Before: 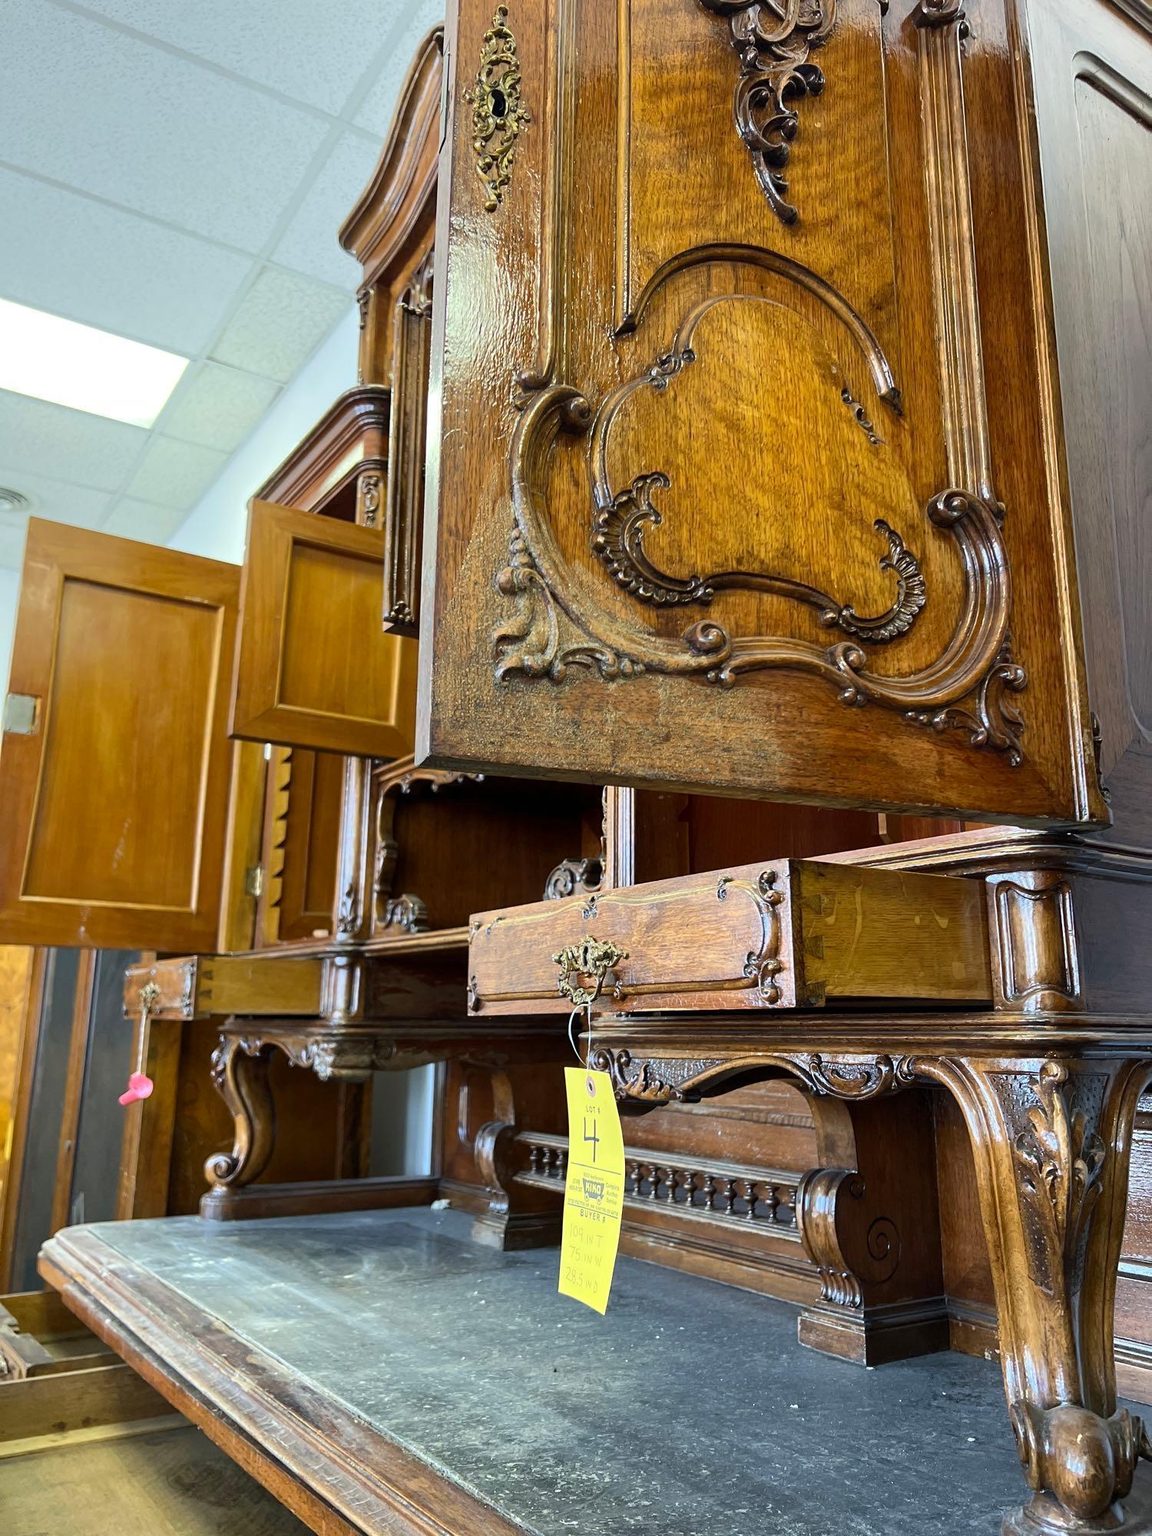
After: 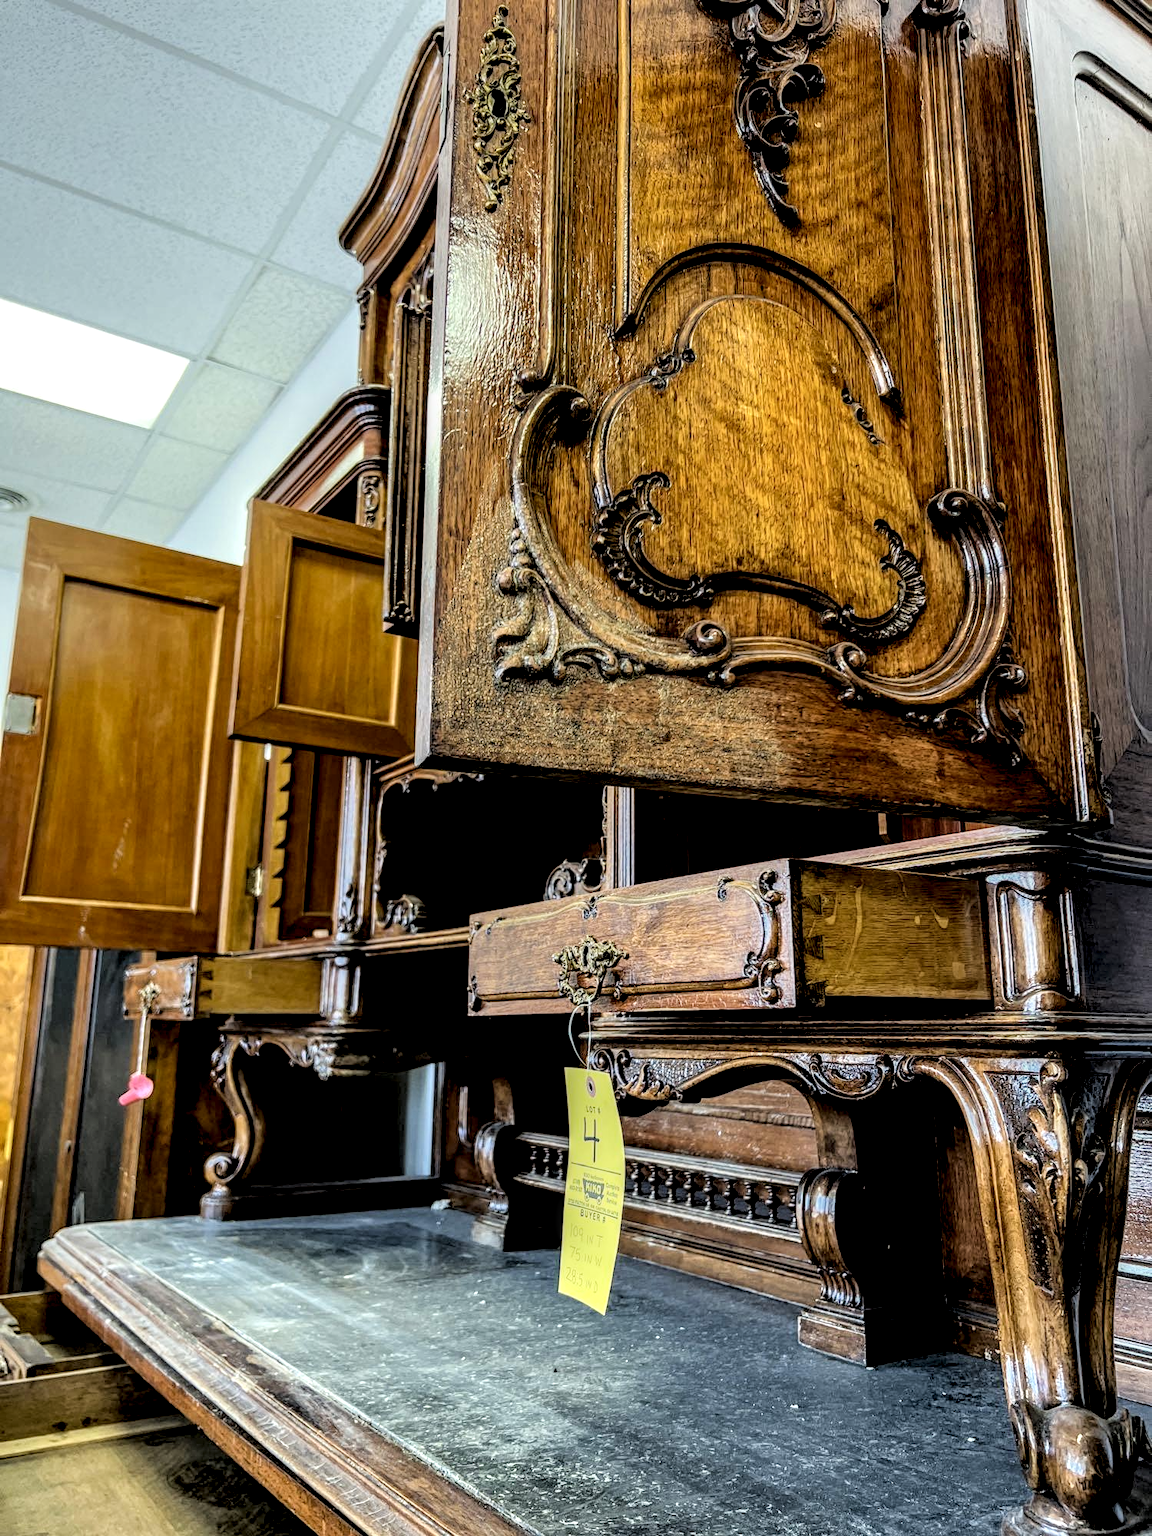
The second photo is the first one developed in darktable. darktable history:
filmic rgb: black relative exposure -3.31 EV, white relative exposure 3.45 EV, hardness 2.36, contrast 1.103
local contrast: highlights 19%, detail 186%
